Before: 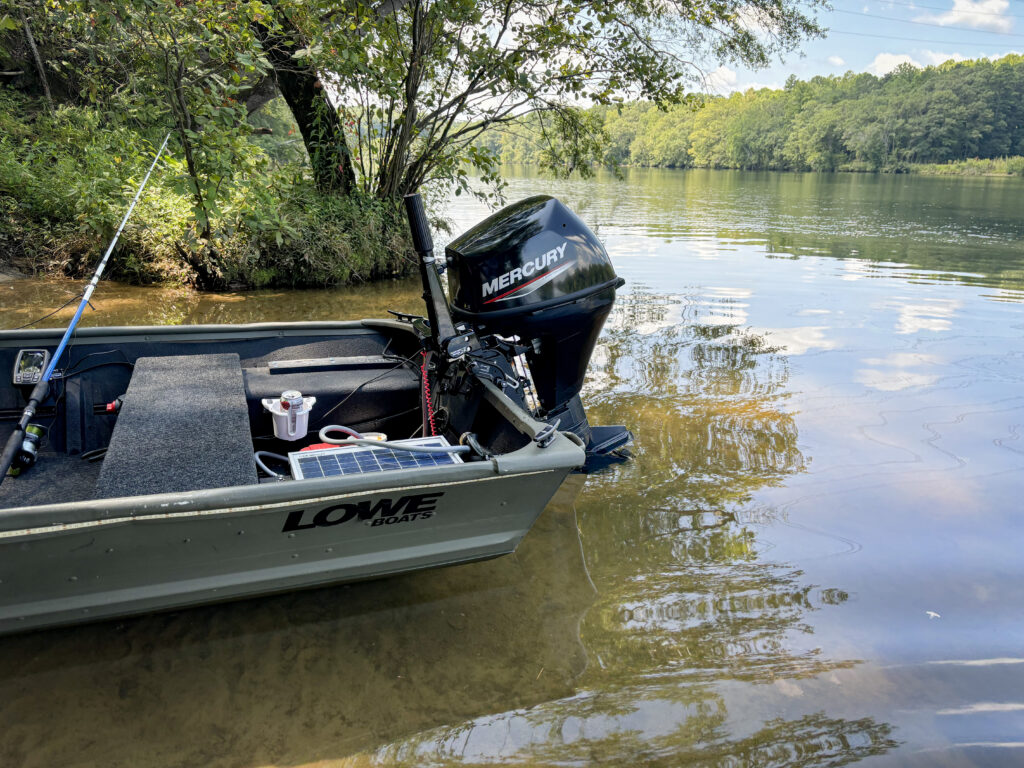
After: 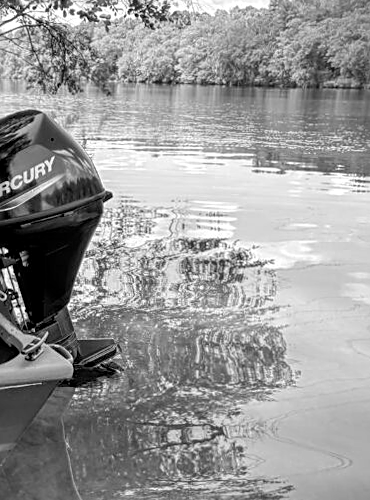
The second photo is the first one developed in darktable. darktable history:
crop and rotate: left 49.936%, top 10.094%, right 13.136%, bottom 24.256%
monochrome: on, module defaults
local contrast: detail 130%
rotate and perspective: rotation 0.226°, lens shift (vertical) -0.042, crop left 0.023, crop right 0.982, crop top 0.006, crop bottom 0.994
sharpen: on, module defaults
color correction: highlights a* -0.137, highlights b* -5.91, shadows a* -0.137, shadows b* -0.137
shadows and highlights: radius 337.17, shadows 29.01, soften with gaussian
